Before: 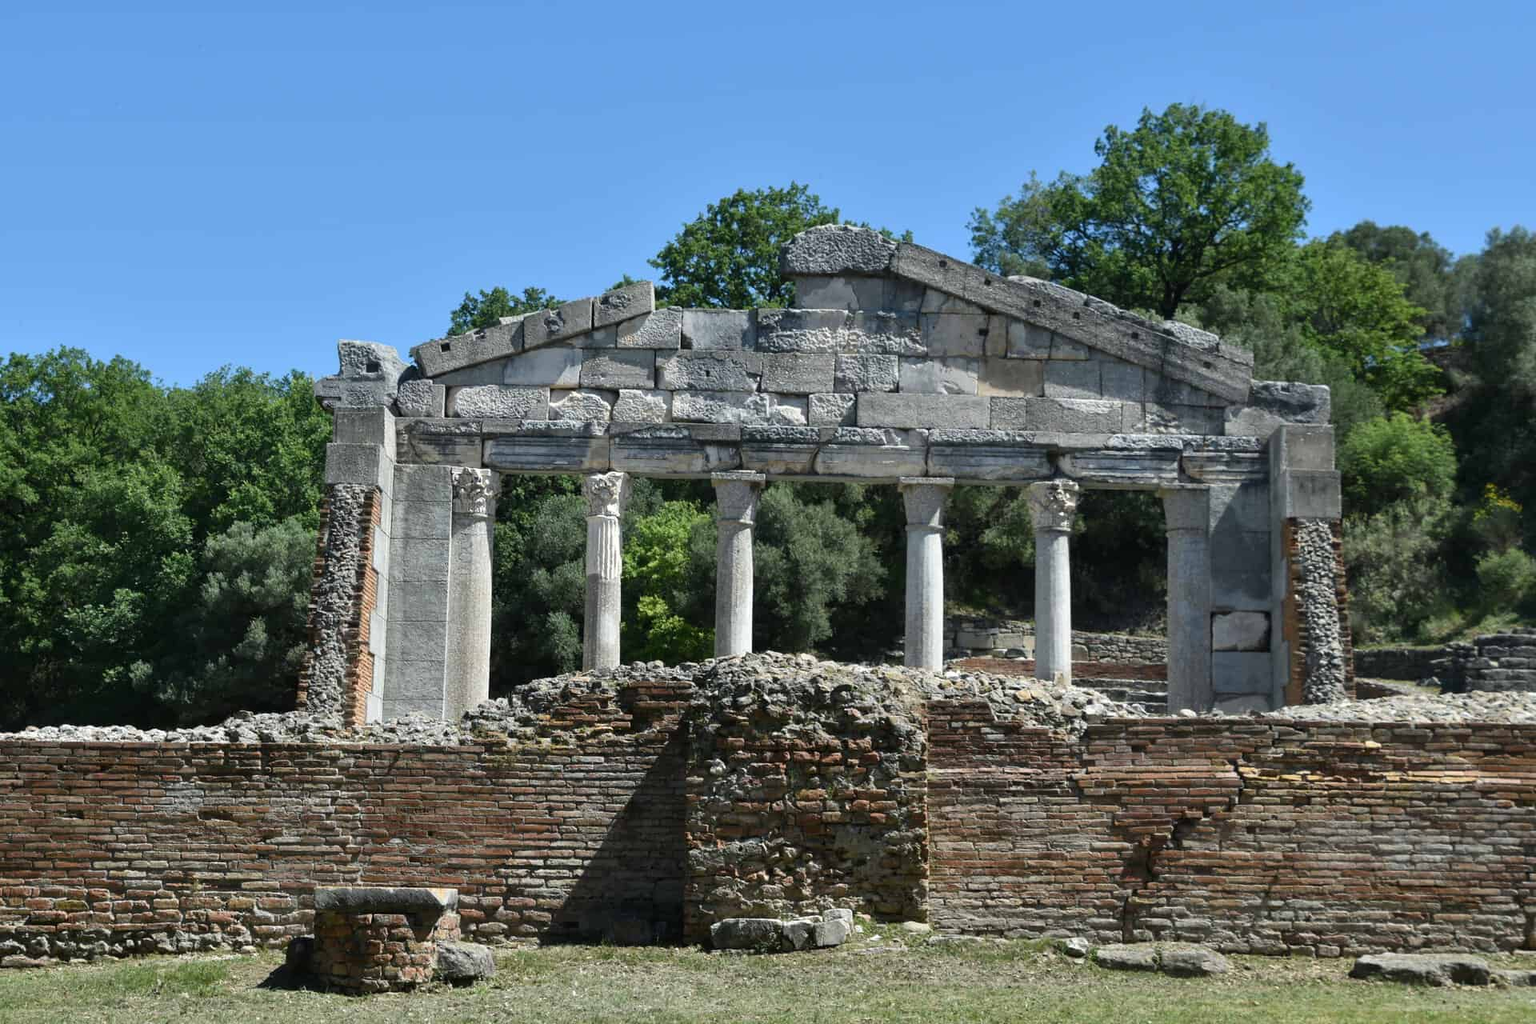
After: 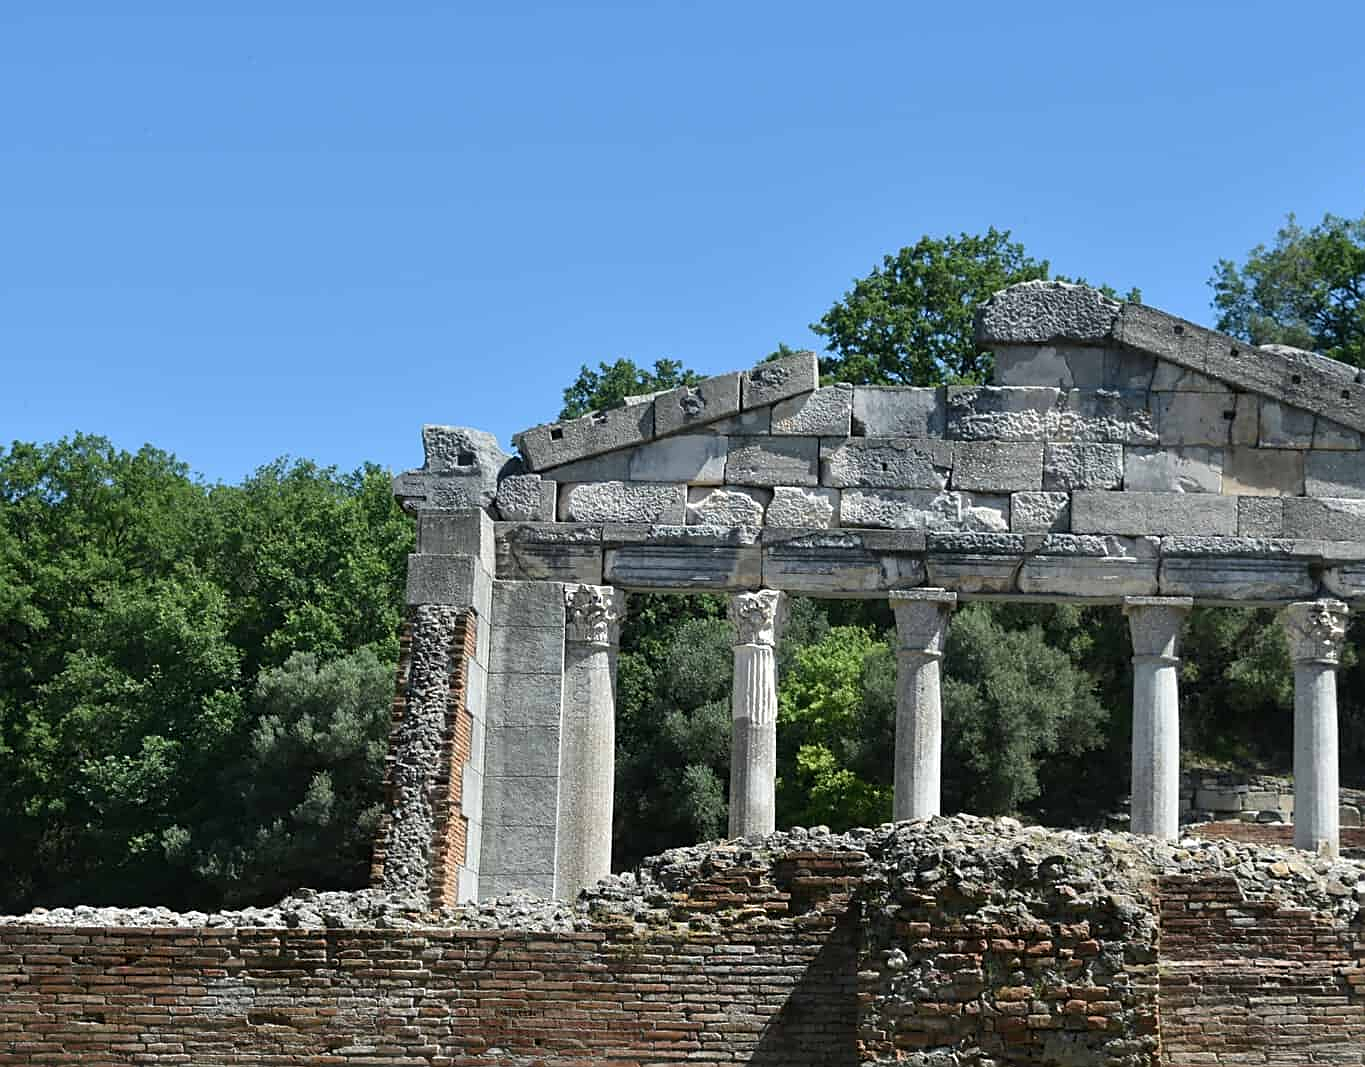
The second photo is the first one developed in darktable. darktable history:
crop: right 28.885%, bottom 16.626%
sharpen: on, module defaults
